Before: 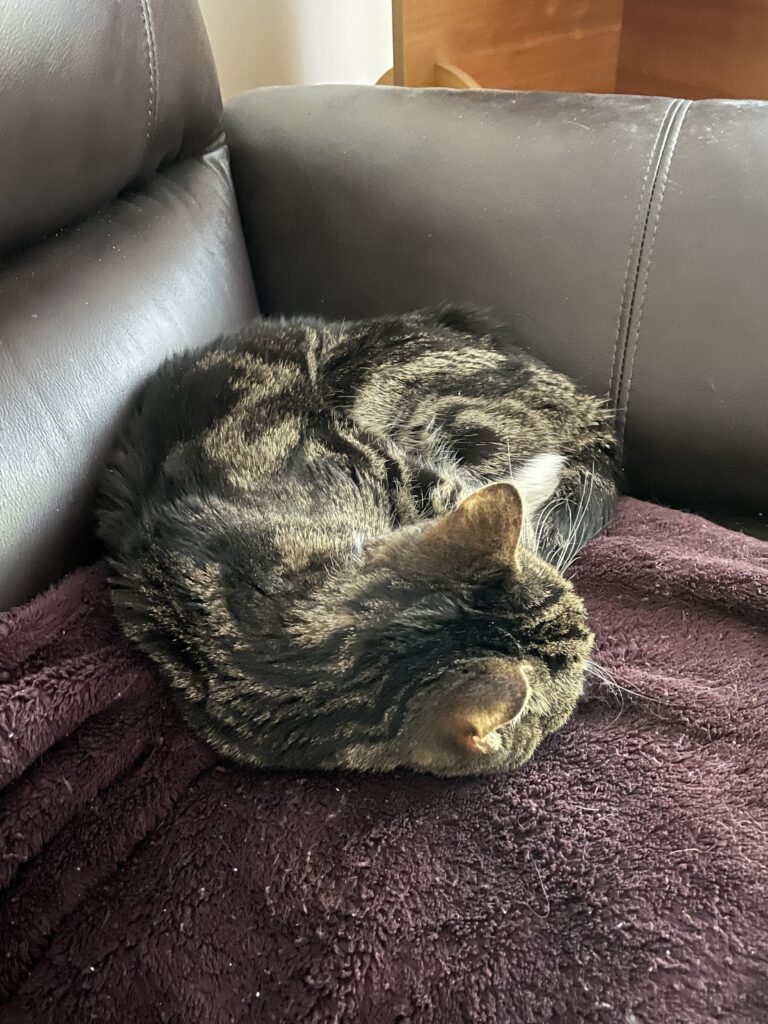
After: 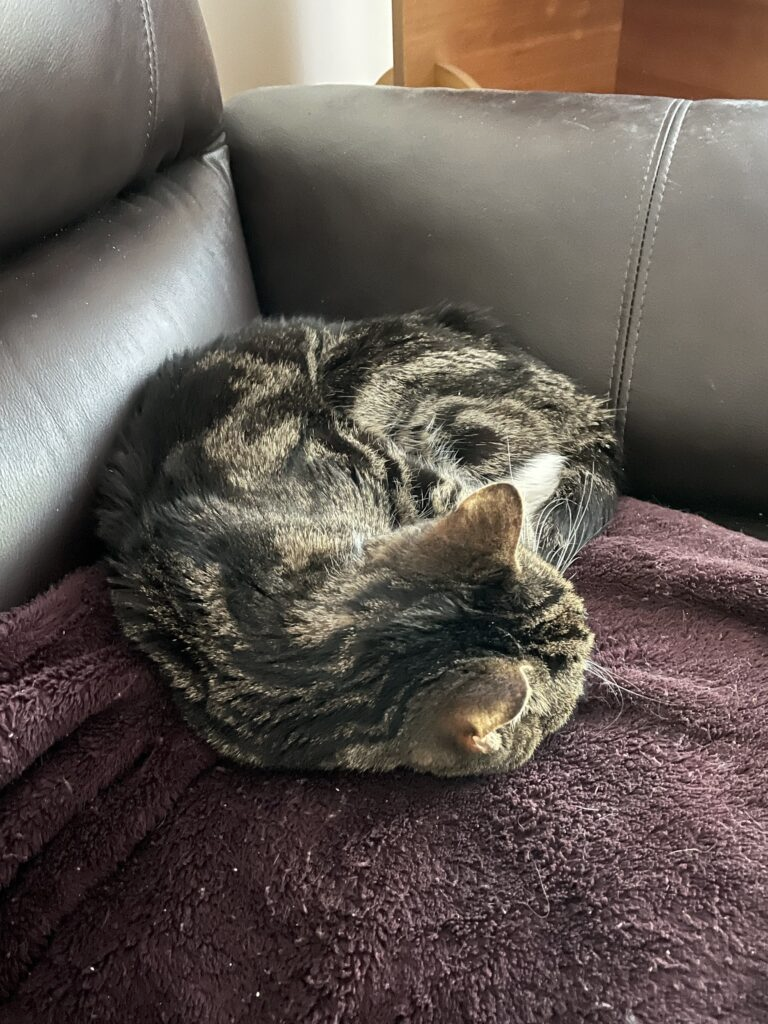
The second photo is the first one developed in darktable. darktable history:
contrast brightness saturation: contrast 0.057, brightness -0.013, saturation -0.227
